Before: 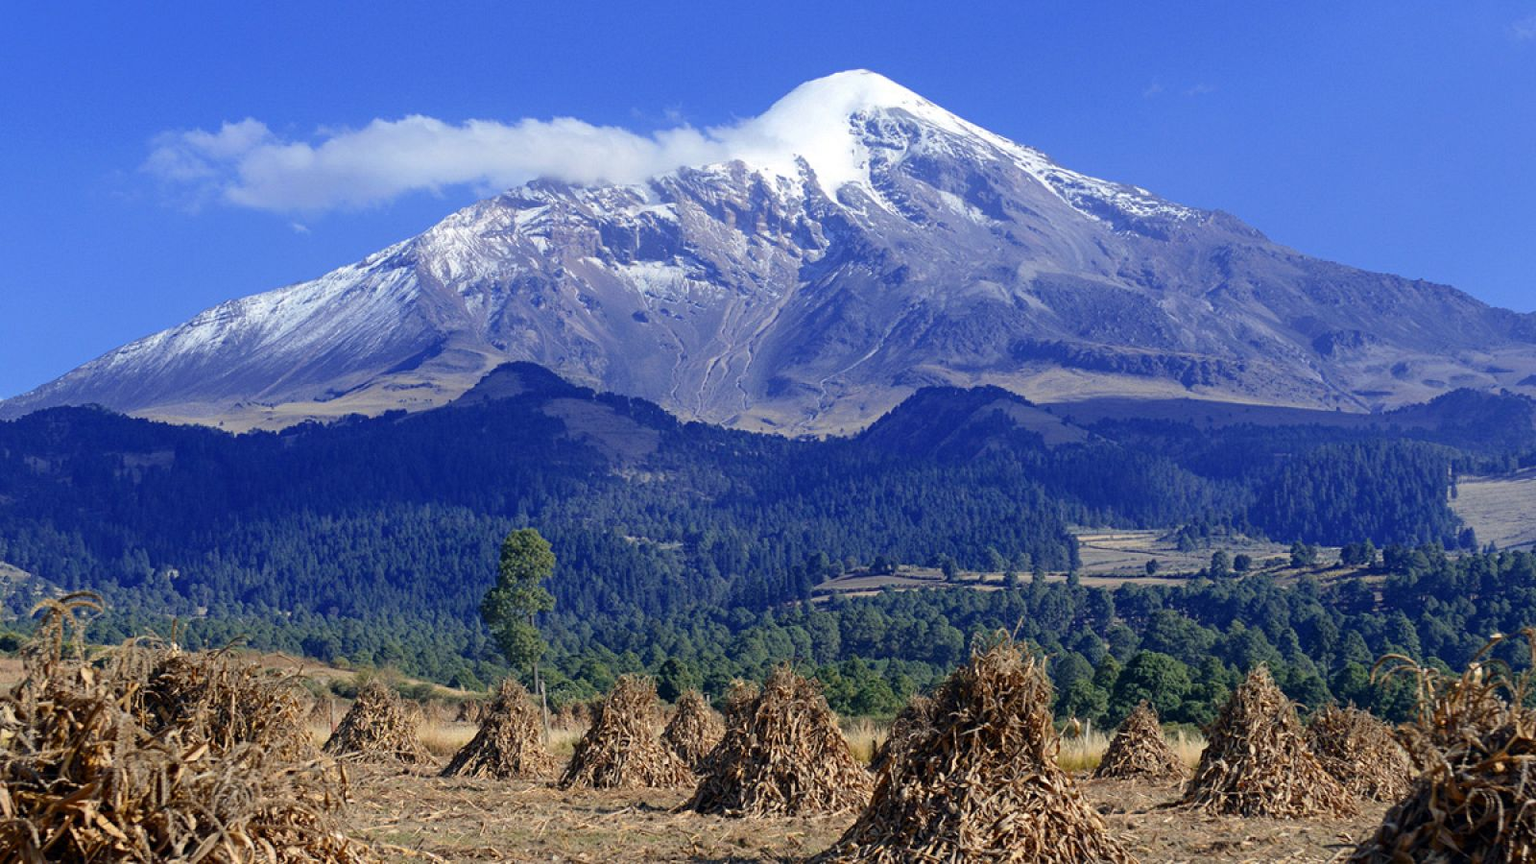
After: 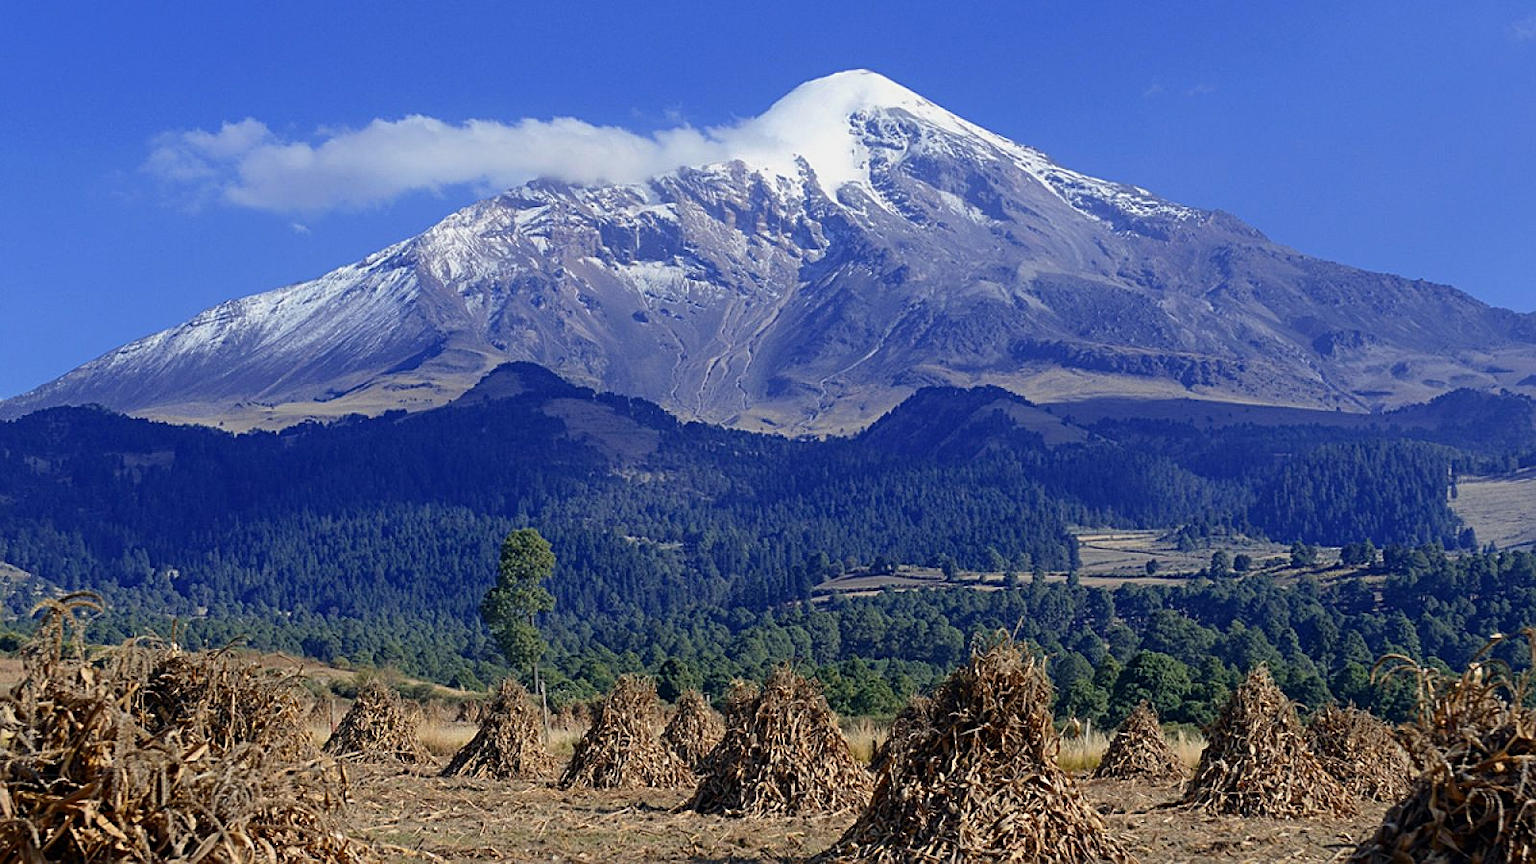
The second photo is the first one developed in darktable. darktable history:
exposure: exposure -0.207 EV, compensate highlight preservation false
sharpen: on, module defaults
